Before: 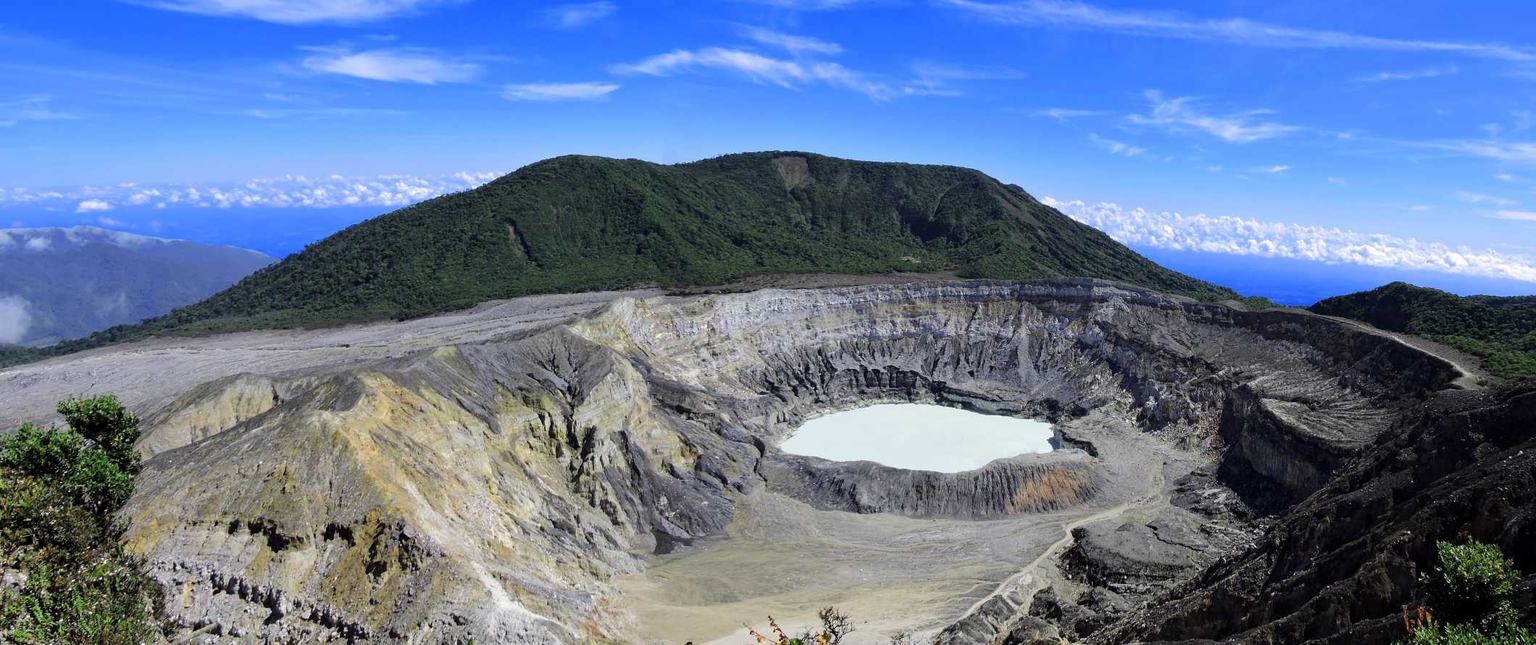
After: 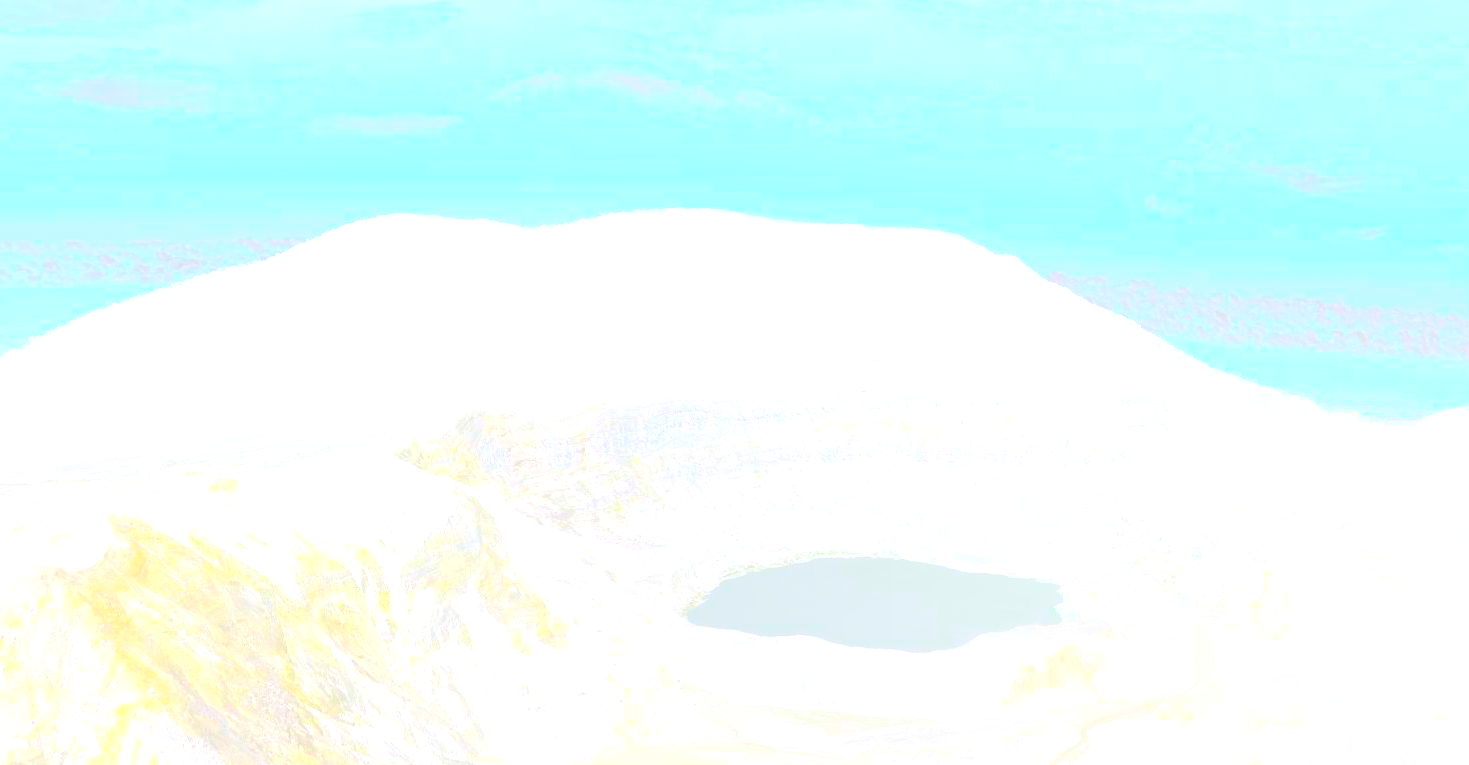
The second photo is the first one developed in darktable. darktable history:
exposure: black level correction 0.009, exposure 1.425 EV, compensate highlight preservation false
crop: left 18.479%, right 12.2%, bottom 13.971%
bloom: size 70%, threshold 25%, strength 70%
